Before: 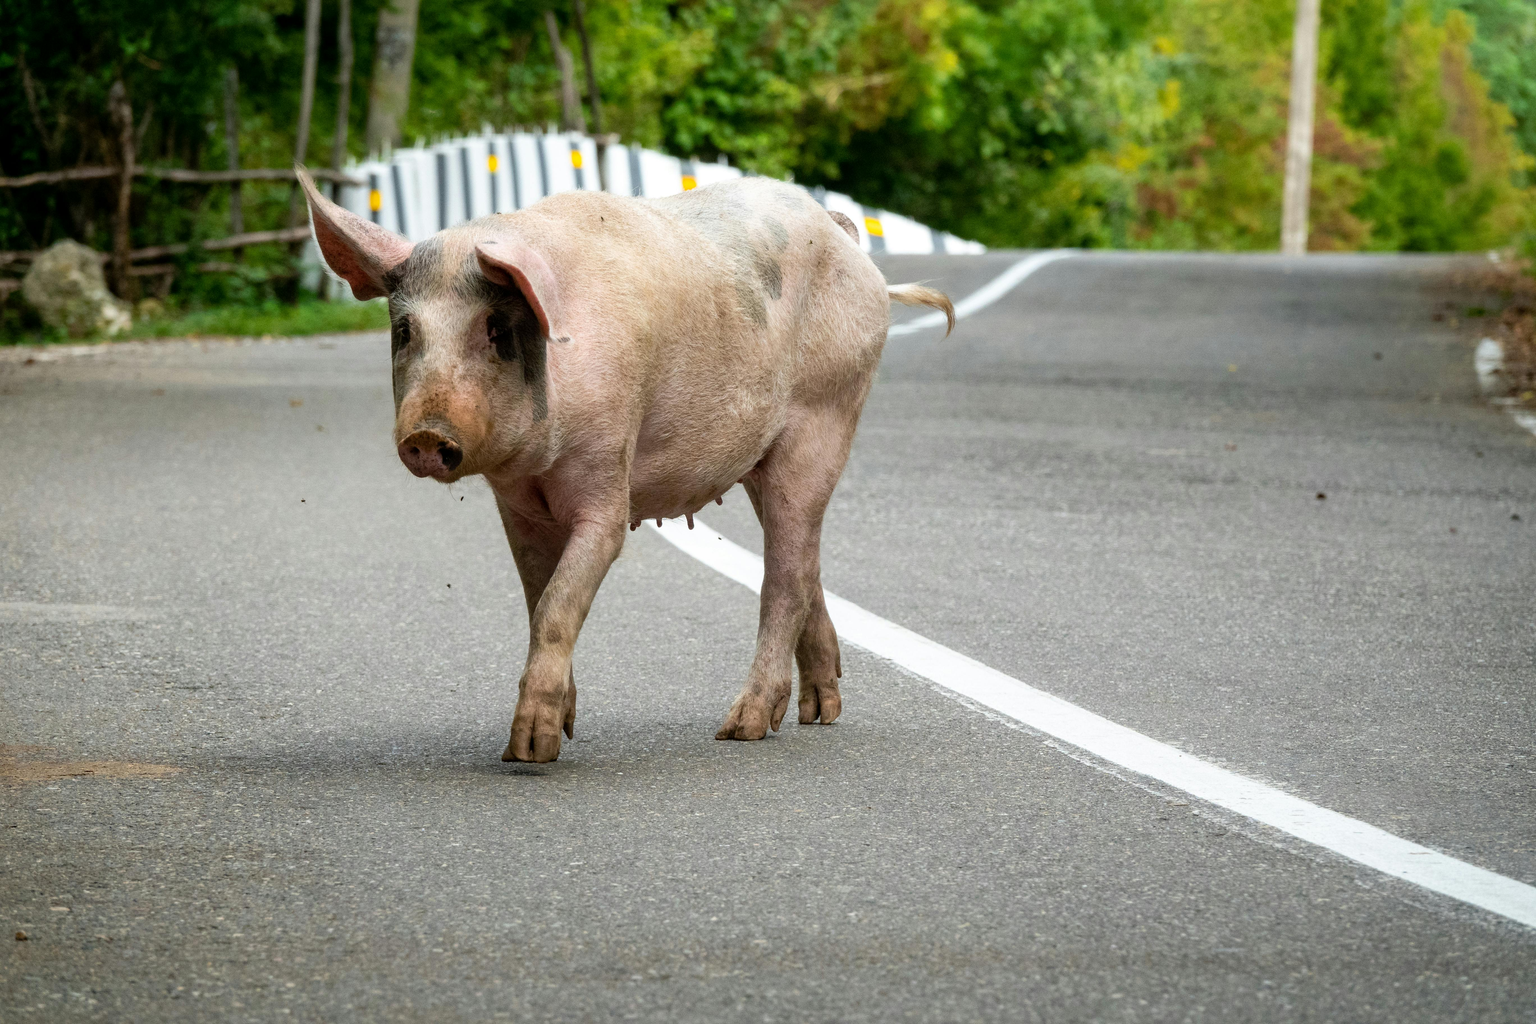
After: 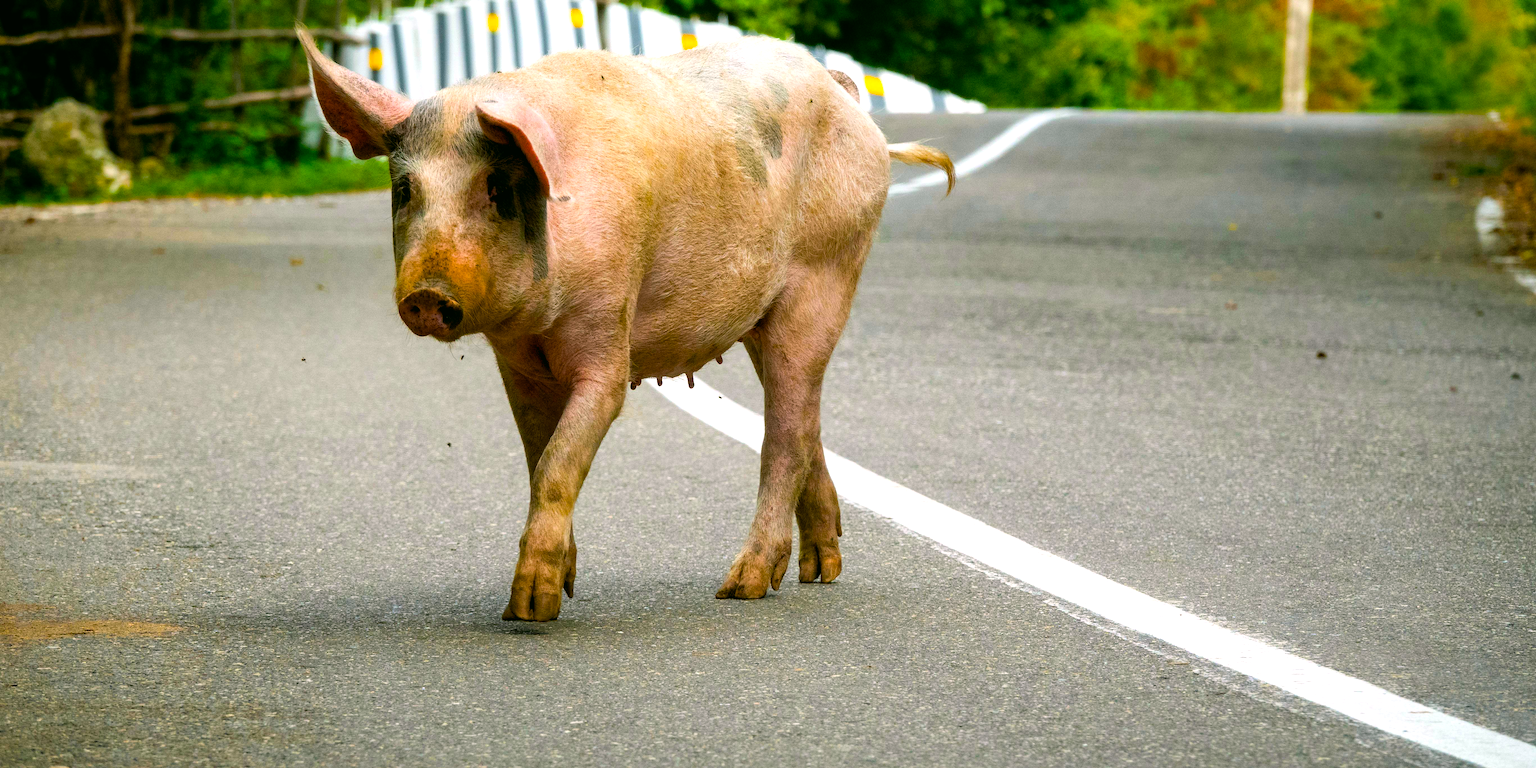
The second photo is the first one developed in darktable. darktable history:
crop: top 13.819%, bottom 11.169%
color balance rgb: linear chroma grading › global chroma 15%, perceptual saturation grading › global saturation 30%
color correction: highlights a* 4.02, highlights b* 4.98, shadows a* -7.55, shadows b* 4.98
color balance: lift [1, 1.001, 0.999, 1.001], gamma [1, 1.004, 1.007, 0.993], gain [1, 0.991, 0.987, 1.013], contrast 10%, output saturation 120%
